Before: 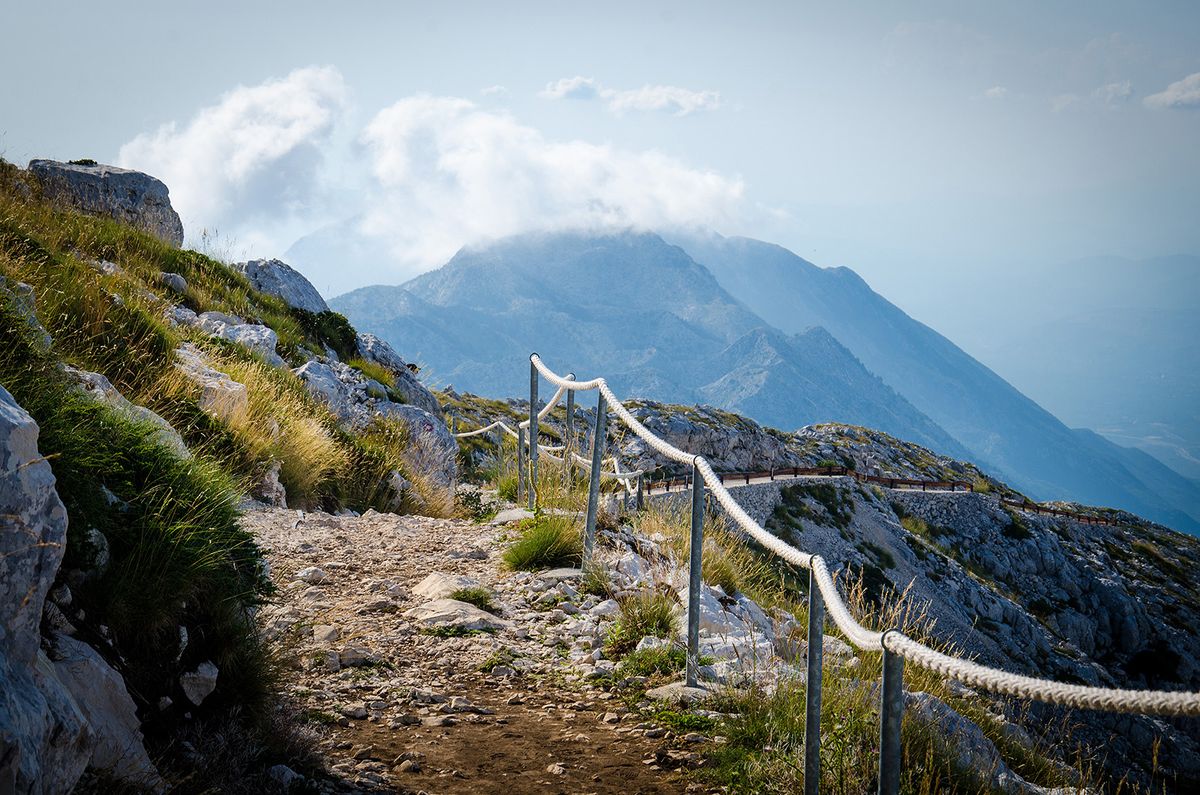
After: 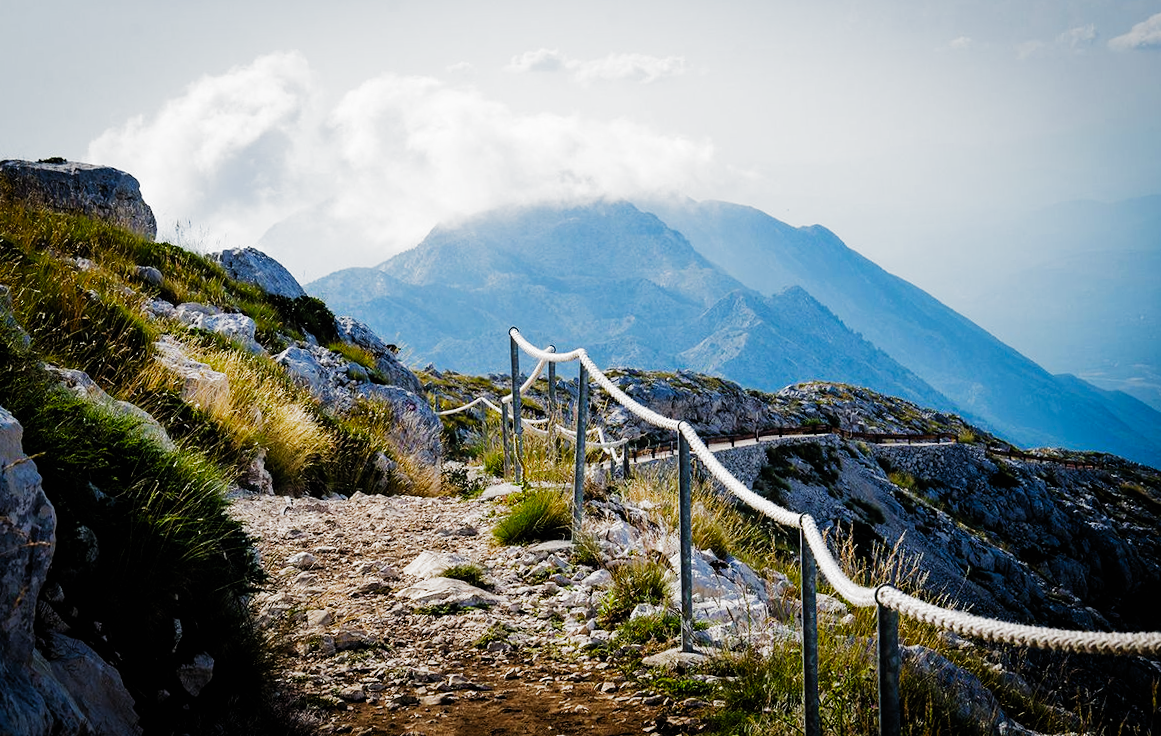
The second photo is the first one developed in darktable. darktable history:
filmic rgb: black relative exposure -6.43 EV, white relative exposure 2.43 EV, threshold 3 EV, hardness 5.27, latitude 0.1%, contrast 1.425, highlights saturation mix 2%, preserve chrominance no, color science v5 (2021), contrast in shadows safe, contrast in highlights safe, enable highlight reconstruction true
rotate and perspective: rotation -3°, crop left 0.031, crop right 0.968, crop top 0.07, crop bottom 0.93
